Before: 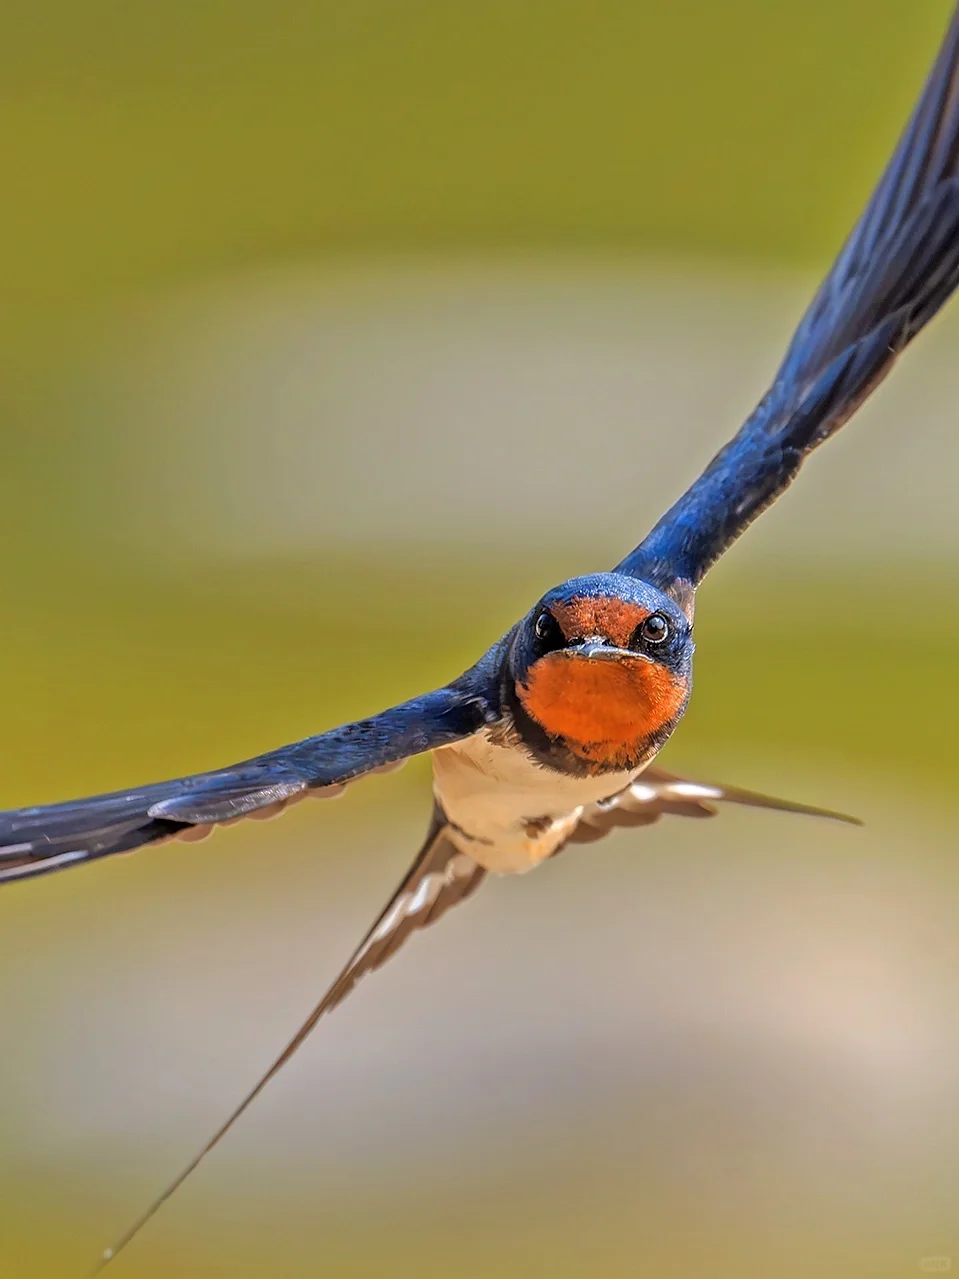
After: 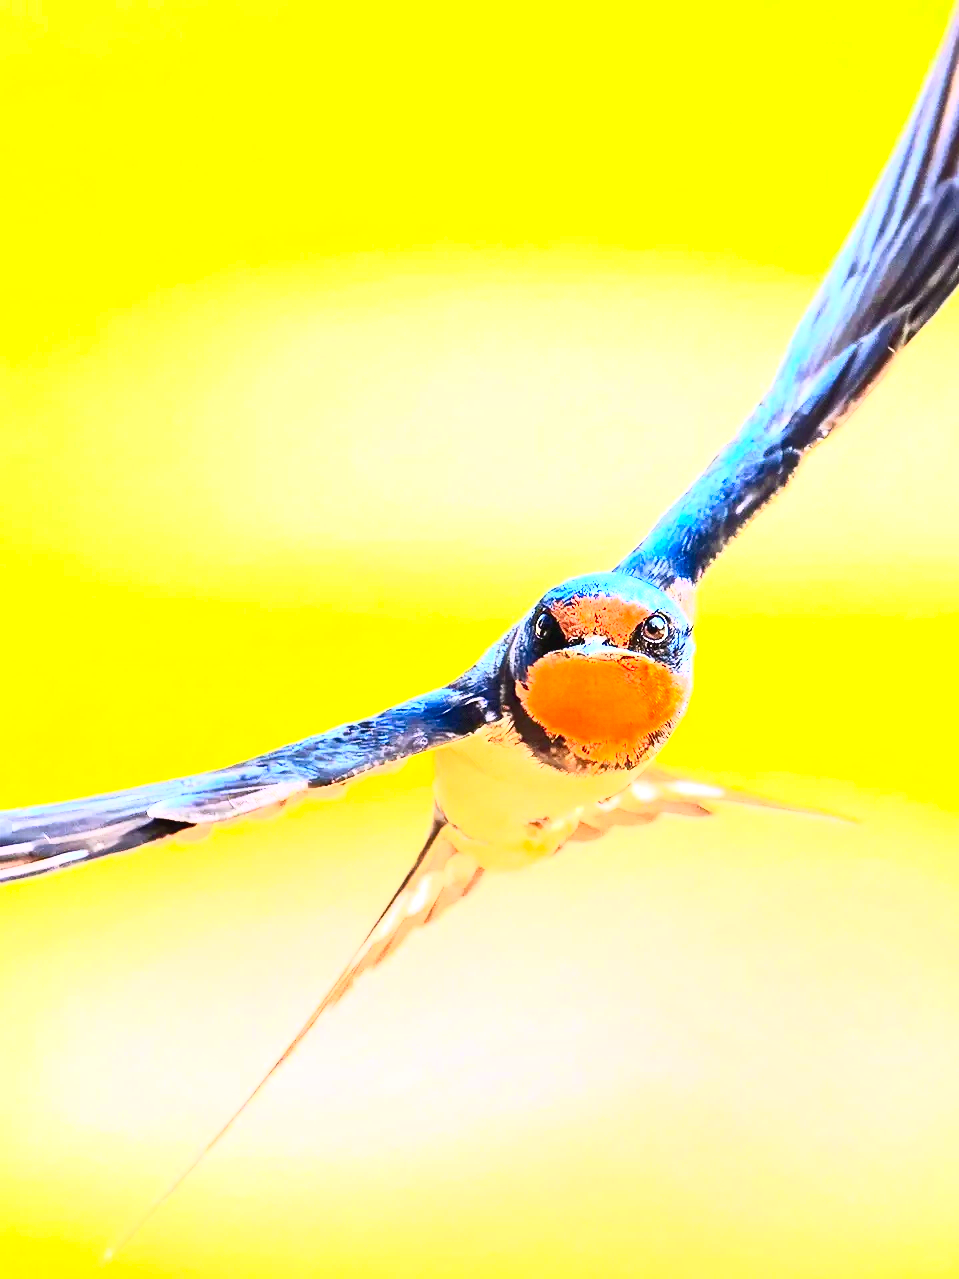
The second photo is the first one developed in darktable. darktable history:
contrast brightness saturation: contrast 0.84, brightness 0.594, saturation 0.591
exposure: black level correction 0, exposure 1.377 EV, compensate highlight preservation false
